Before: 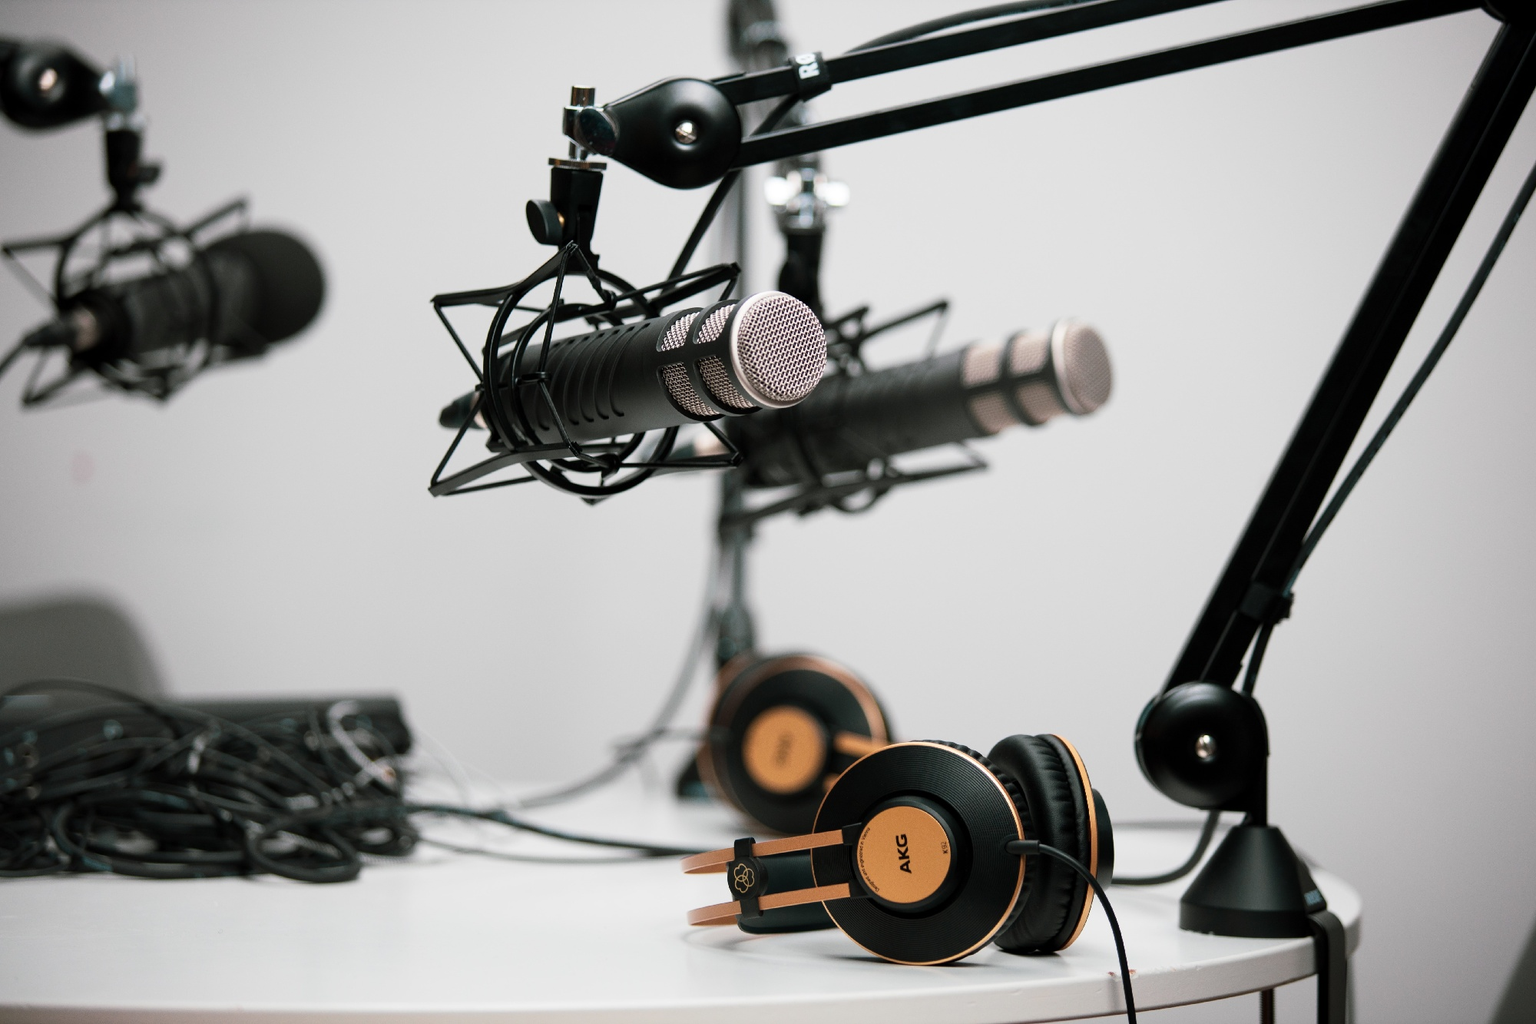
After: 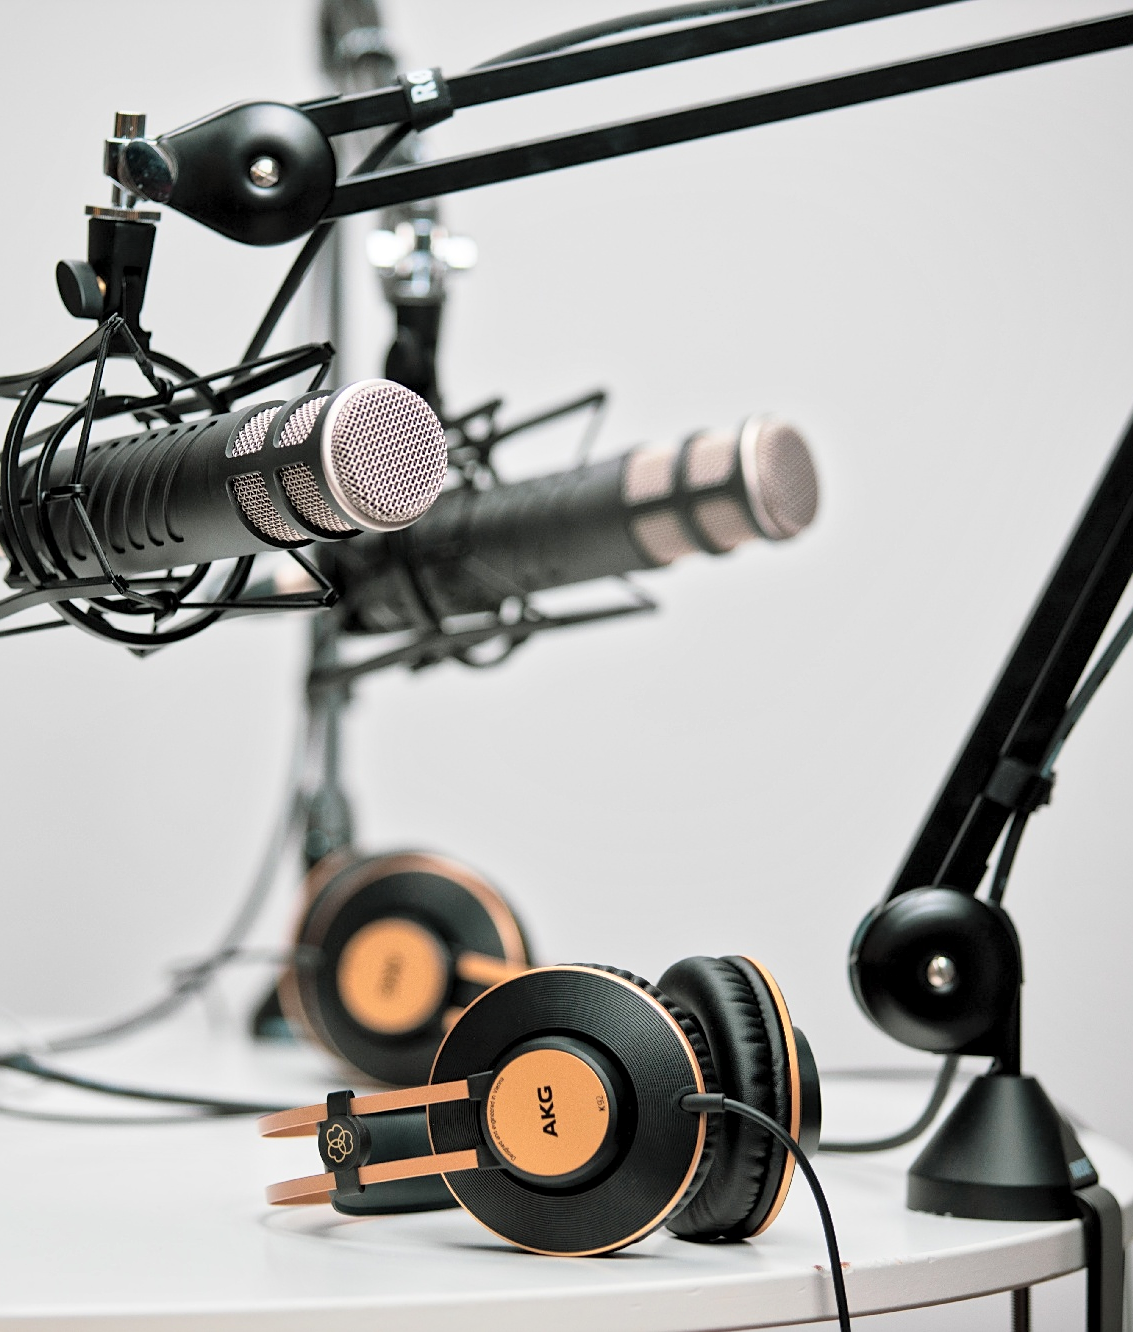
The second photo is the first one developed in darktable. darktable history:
exposure: exposure 0.197 EV, compensate highlight preservation false
tone equalizer: on, module defaults
sharpen: amount 0.2
crop: left 31.458%, top 0%, right 11.876%
local contrast: mode bilateral grid, contrast 20, coarseness 19, detail 163%, midtone range 0.2
global tonemap: drago (0.7, 100)
shadows and highlights: shadows 32, highlights -32, soften with gaussian
